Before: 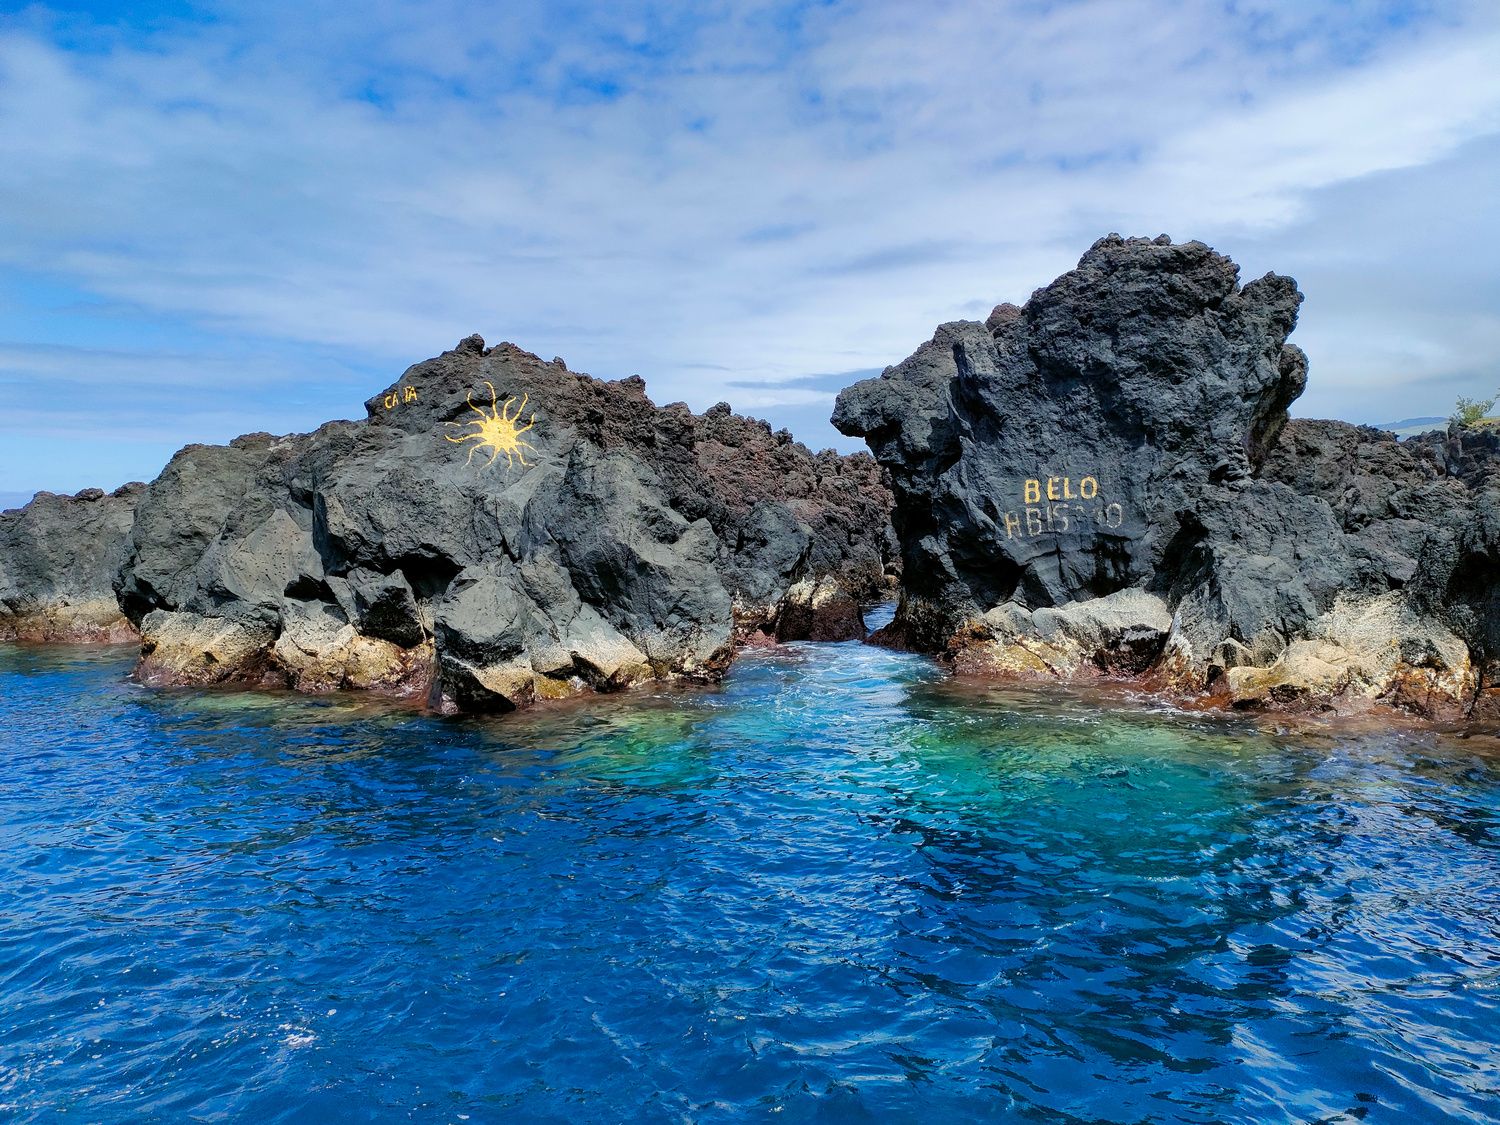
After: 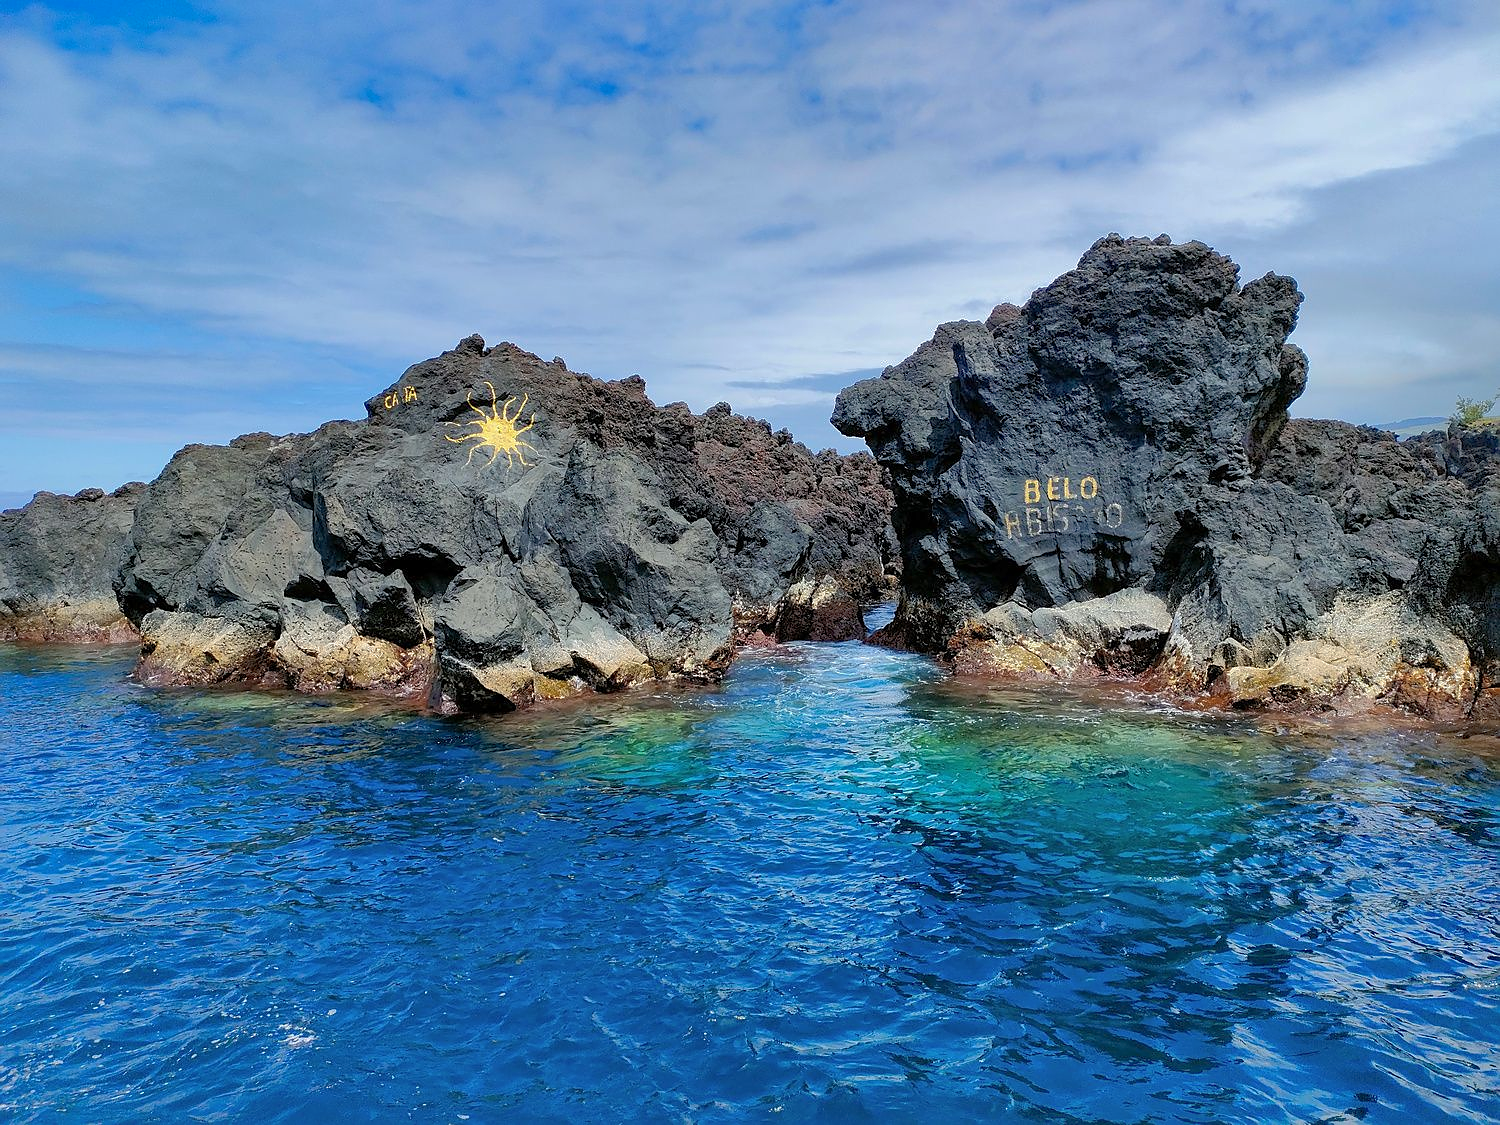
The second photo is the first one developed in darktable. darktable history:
sharpen: radius 0.976, amount 0.616
shadows and highlights: on, module defaults
